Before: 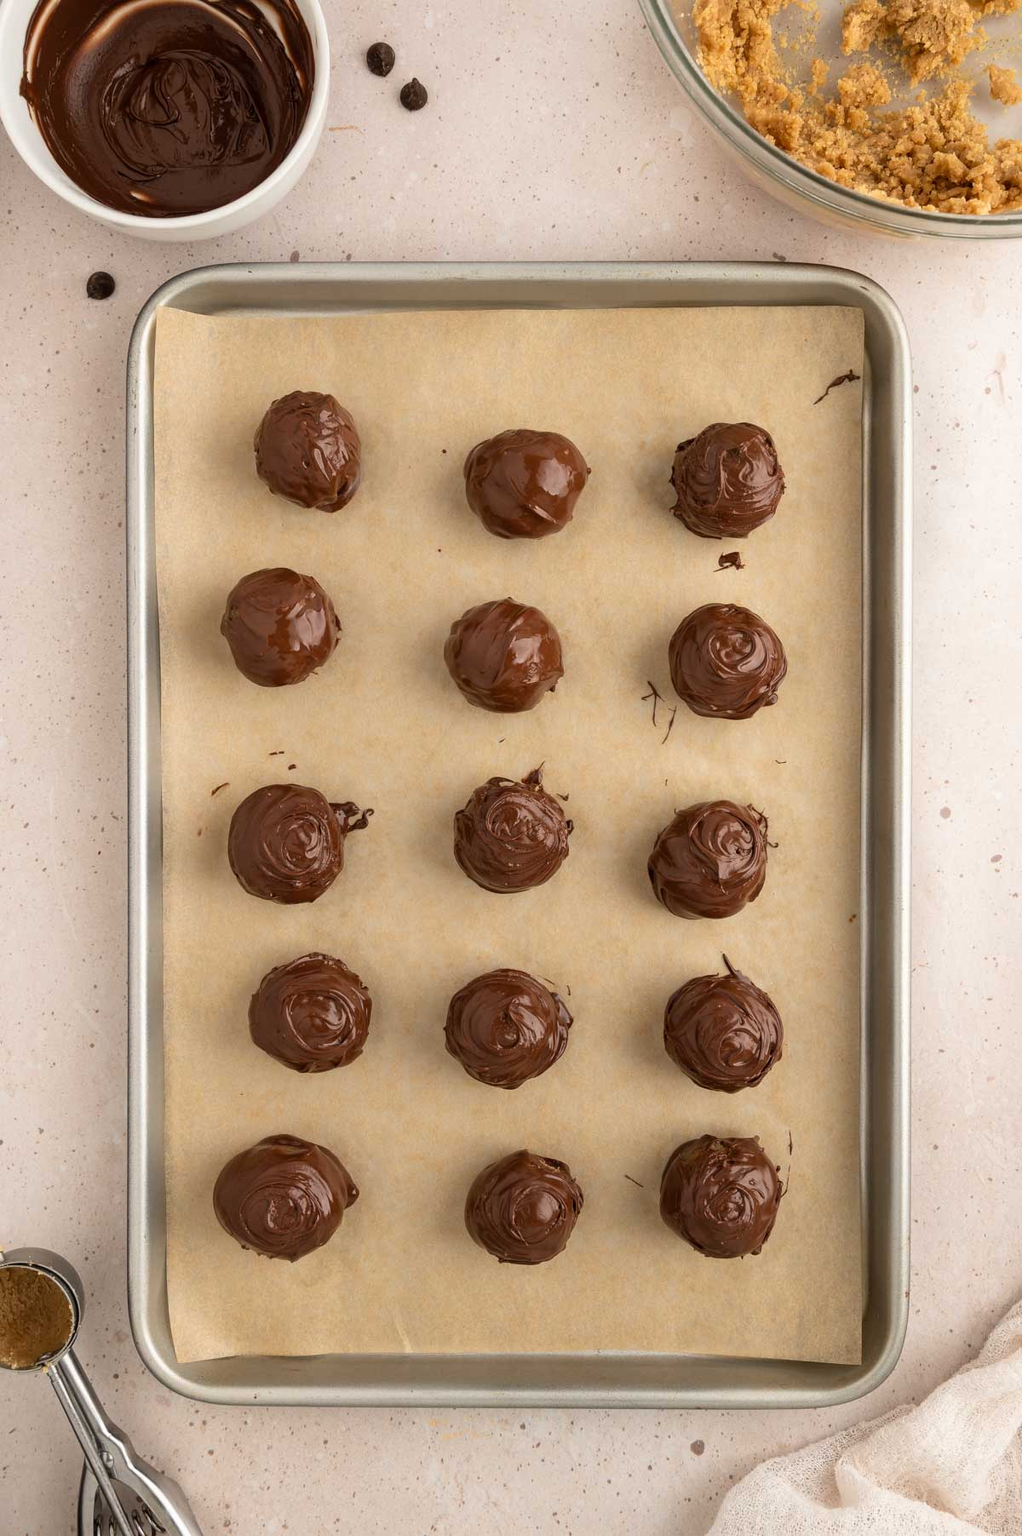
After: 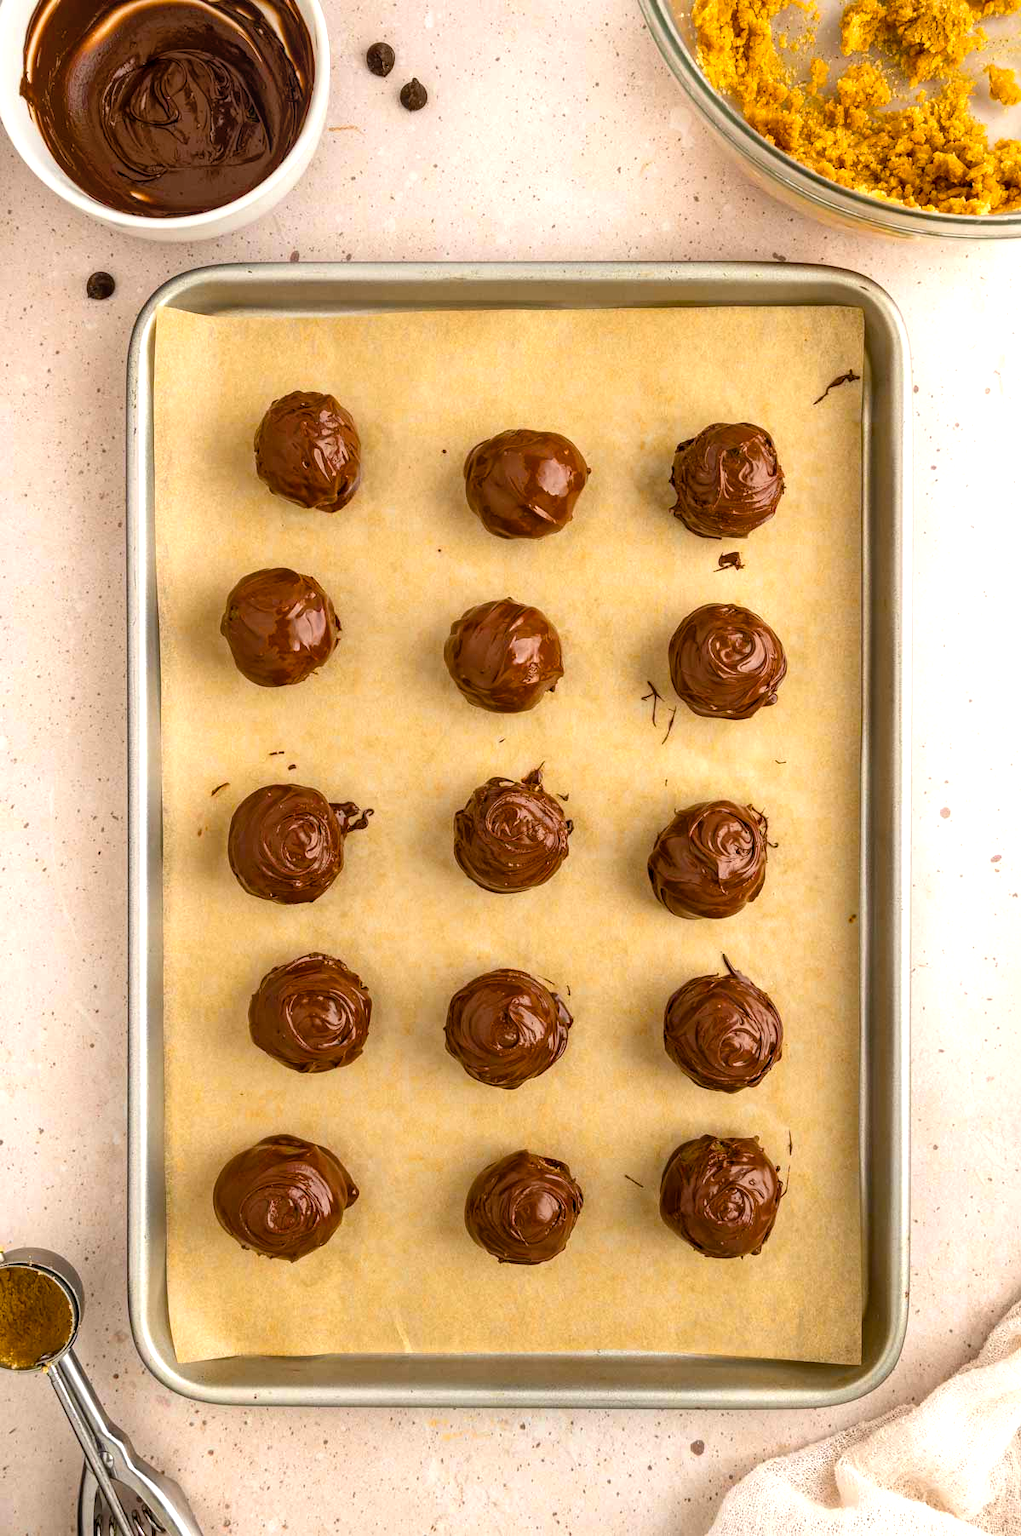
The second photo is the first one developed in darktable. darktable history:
local contrast: on, module defaults
exposure: black level correction 0.001, exposure 0.5 EV, compensate exposure bias true, compensate highlight preservation false
color balance rgb: linear chroma grading › global chroma 15%, perceptual saturation grading › global saturation 30%
shadows and highlights: shadows 20.55, highlights -20.99, soften with gaussian
